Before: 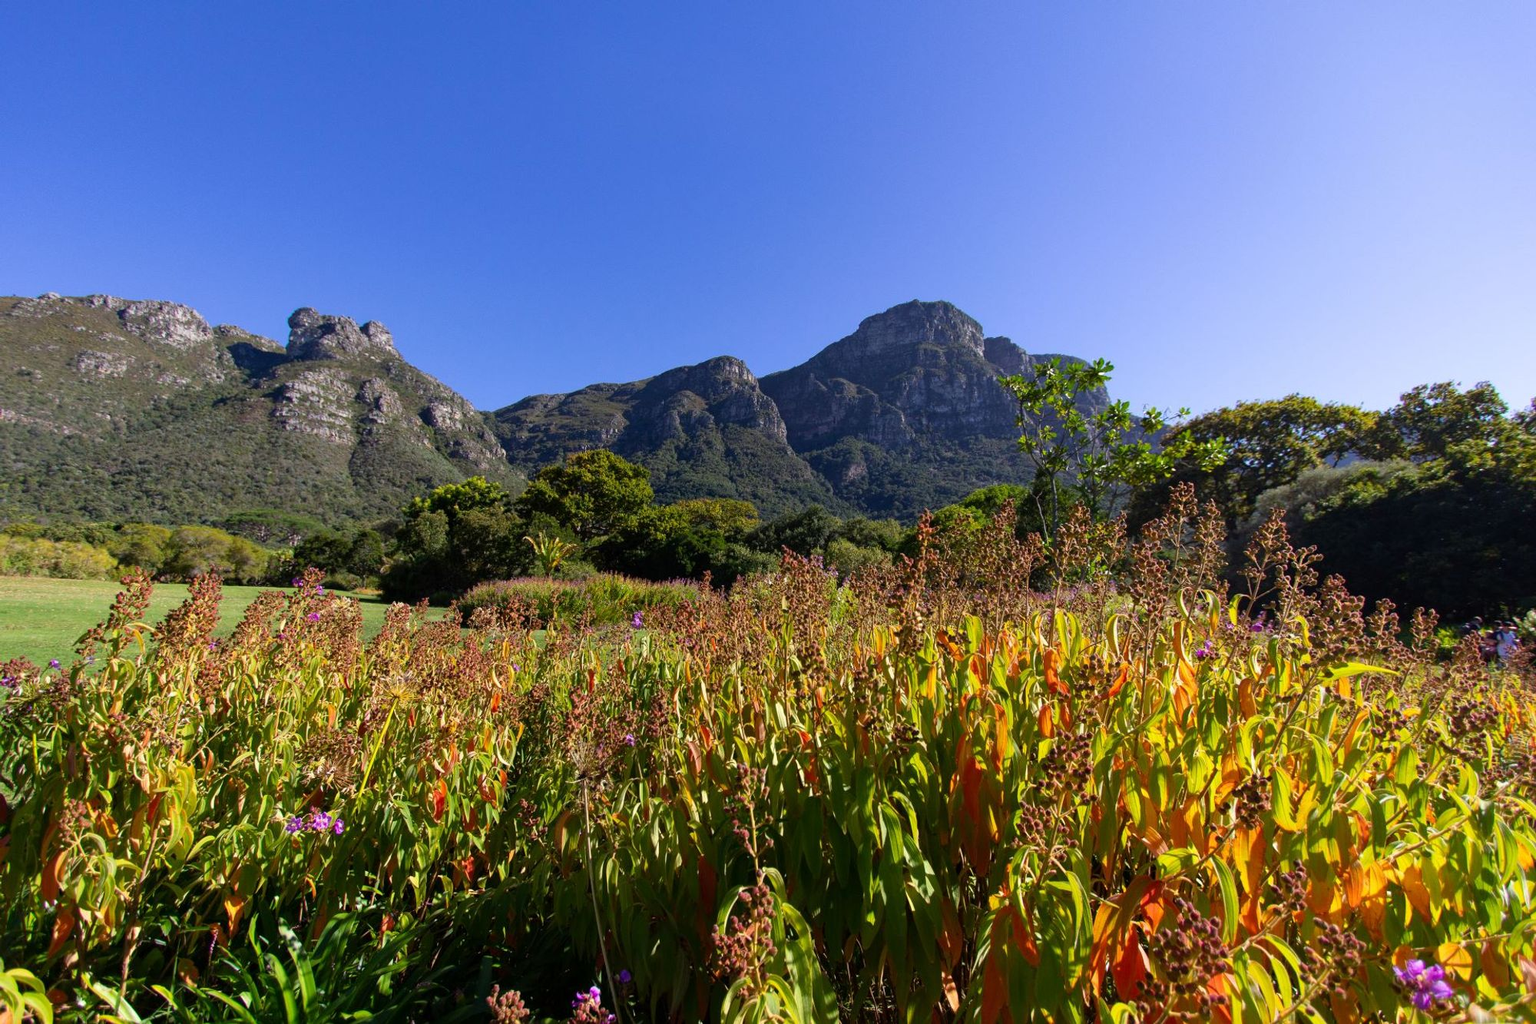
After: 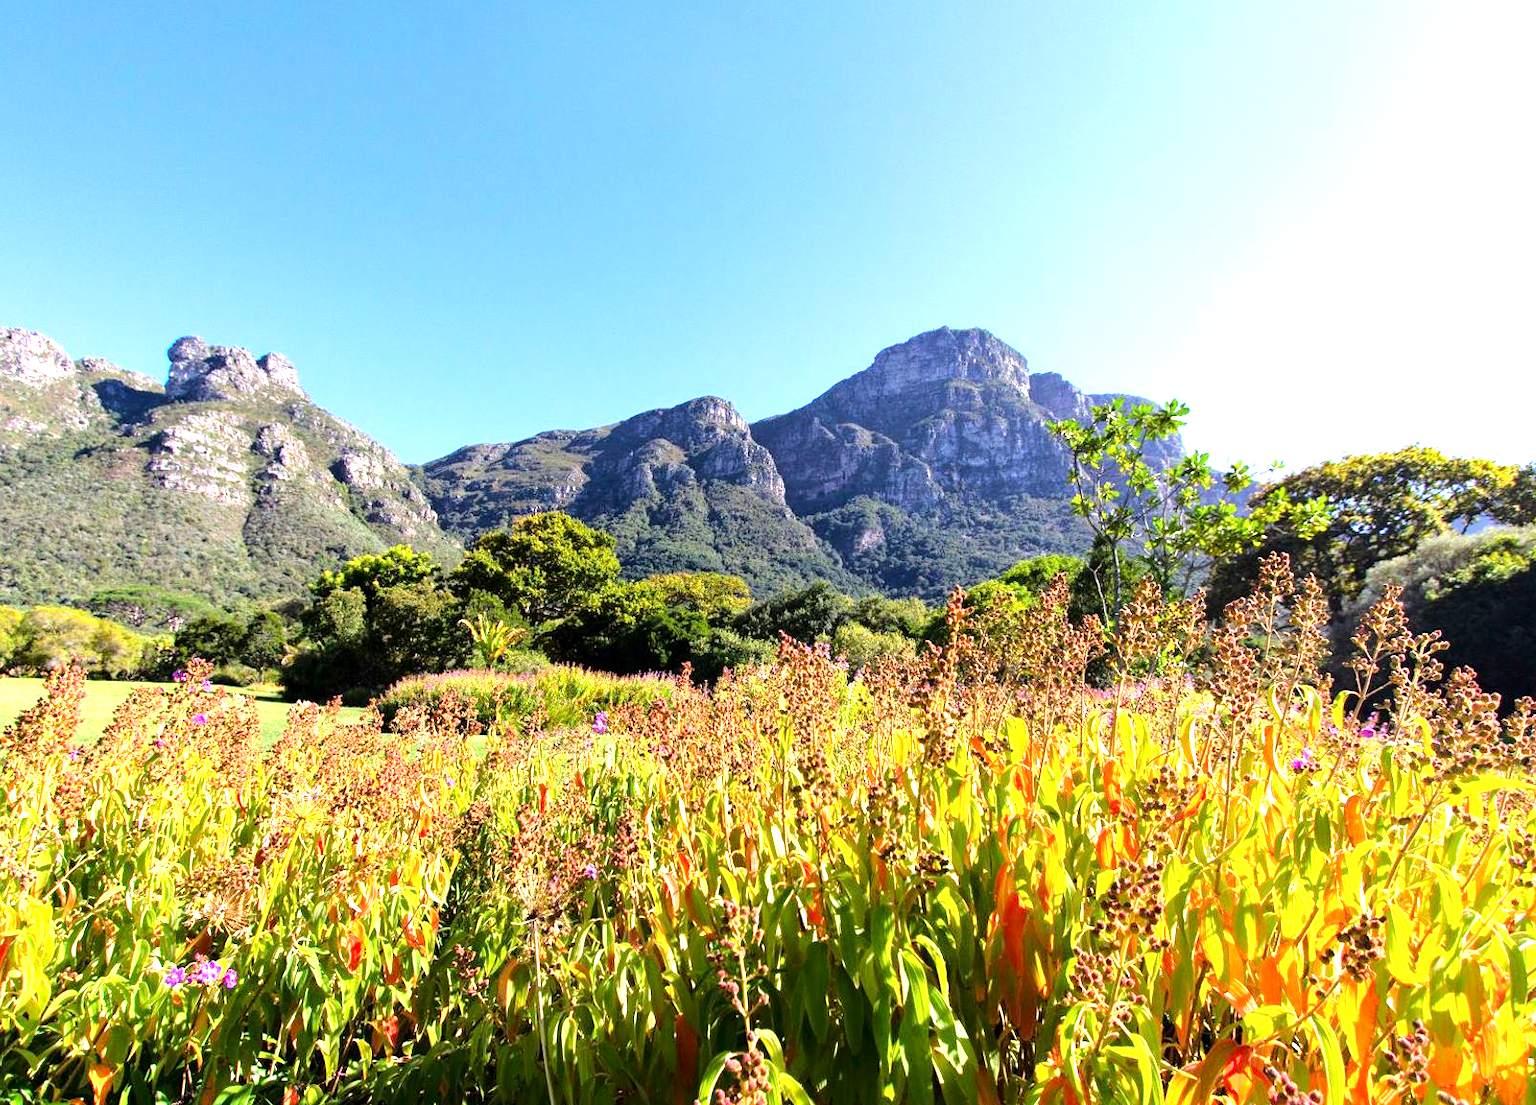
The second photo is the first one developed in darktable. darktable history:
crop: left 9.986%, top 3.535%, right 9.23%, bottom 9.253%
exposure: black level correction 0.001, exposure 1.839 EV, compensate highlight preservation false
tone curve: curves: ch0 [(0, 0) (0.105, 0.068) (0.181, 0.14) (0.28, 0.259) (0.384, 0.404) (0.485, 0.531) (0.638, 0.681) (0.87, 0.883) (1, 0.977)]; ch1 [(0, 0) (0.161, 0.092) (0.35, 0.33) (0.379, 0.401) (0.456, 0.469) (0.501, 0.499) (0.516, 0.524) (0.562, 0.569) (0.635, 0.646) (1, 1)]; ch2 [(0, 0) (0.371, 0.362) (0.437, 0.437) (0.5, 0.5) (0.53, 0.524) (0.56, 0.561) (0.622, 0.606) (1, 1)], color space Lab, linked channels, preserve colors none
